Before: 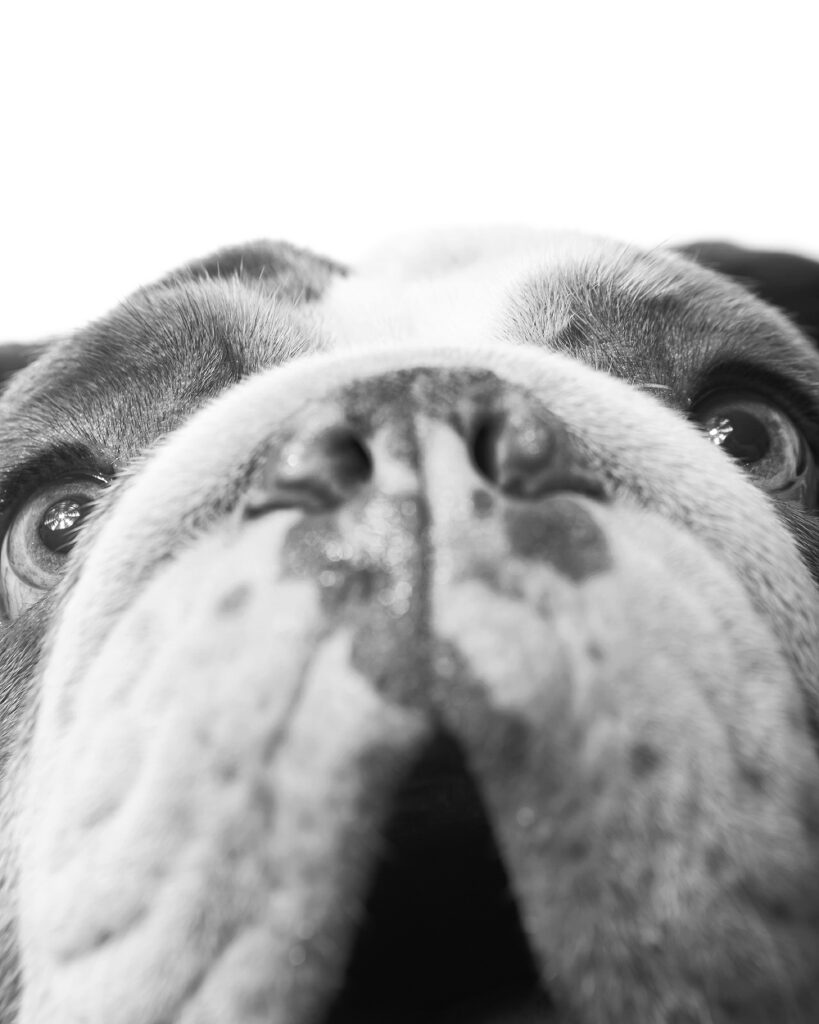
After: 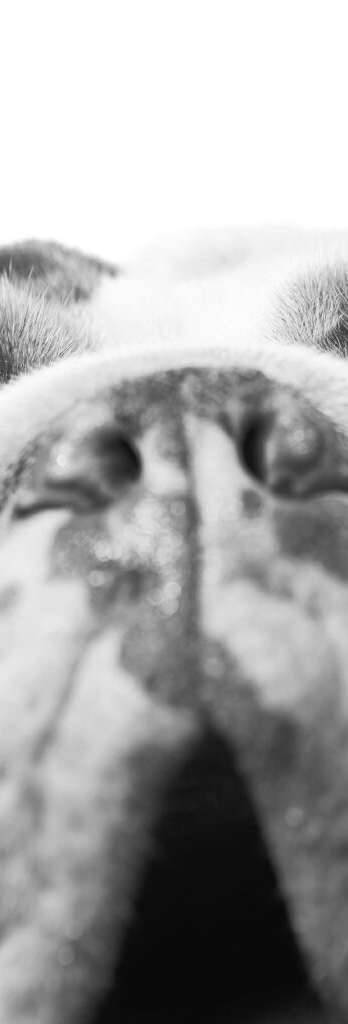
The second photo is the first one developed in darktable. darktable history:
crop: left 28.24%, right 29.244%
